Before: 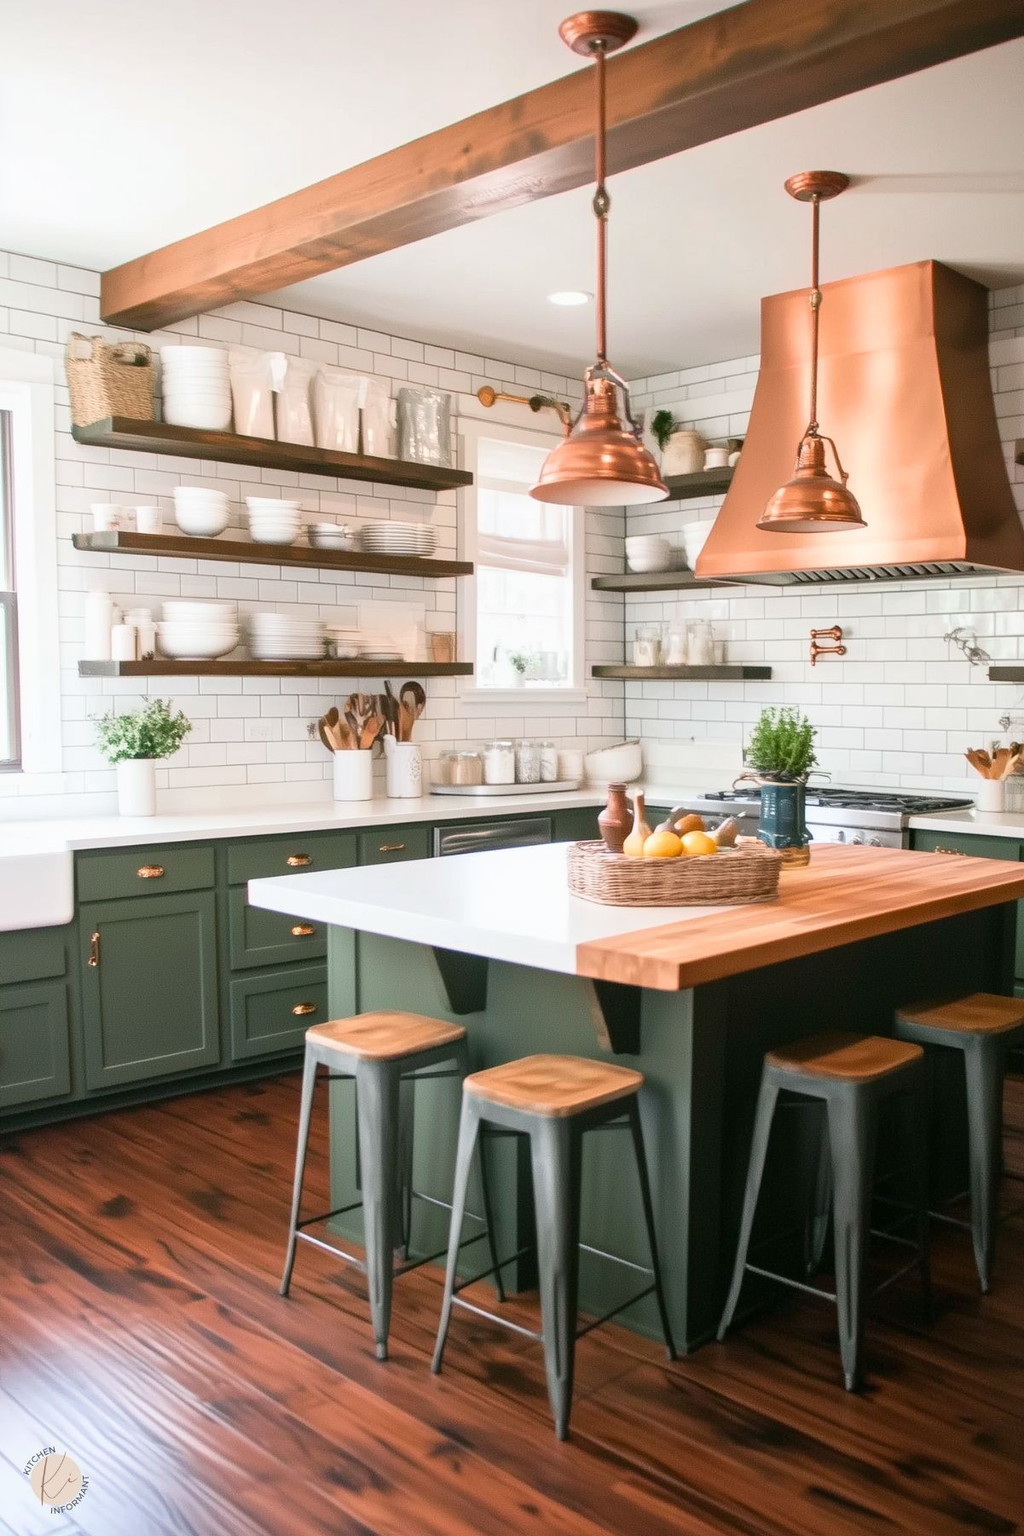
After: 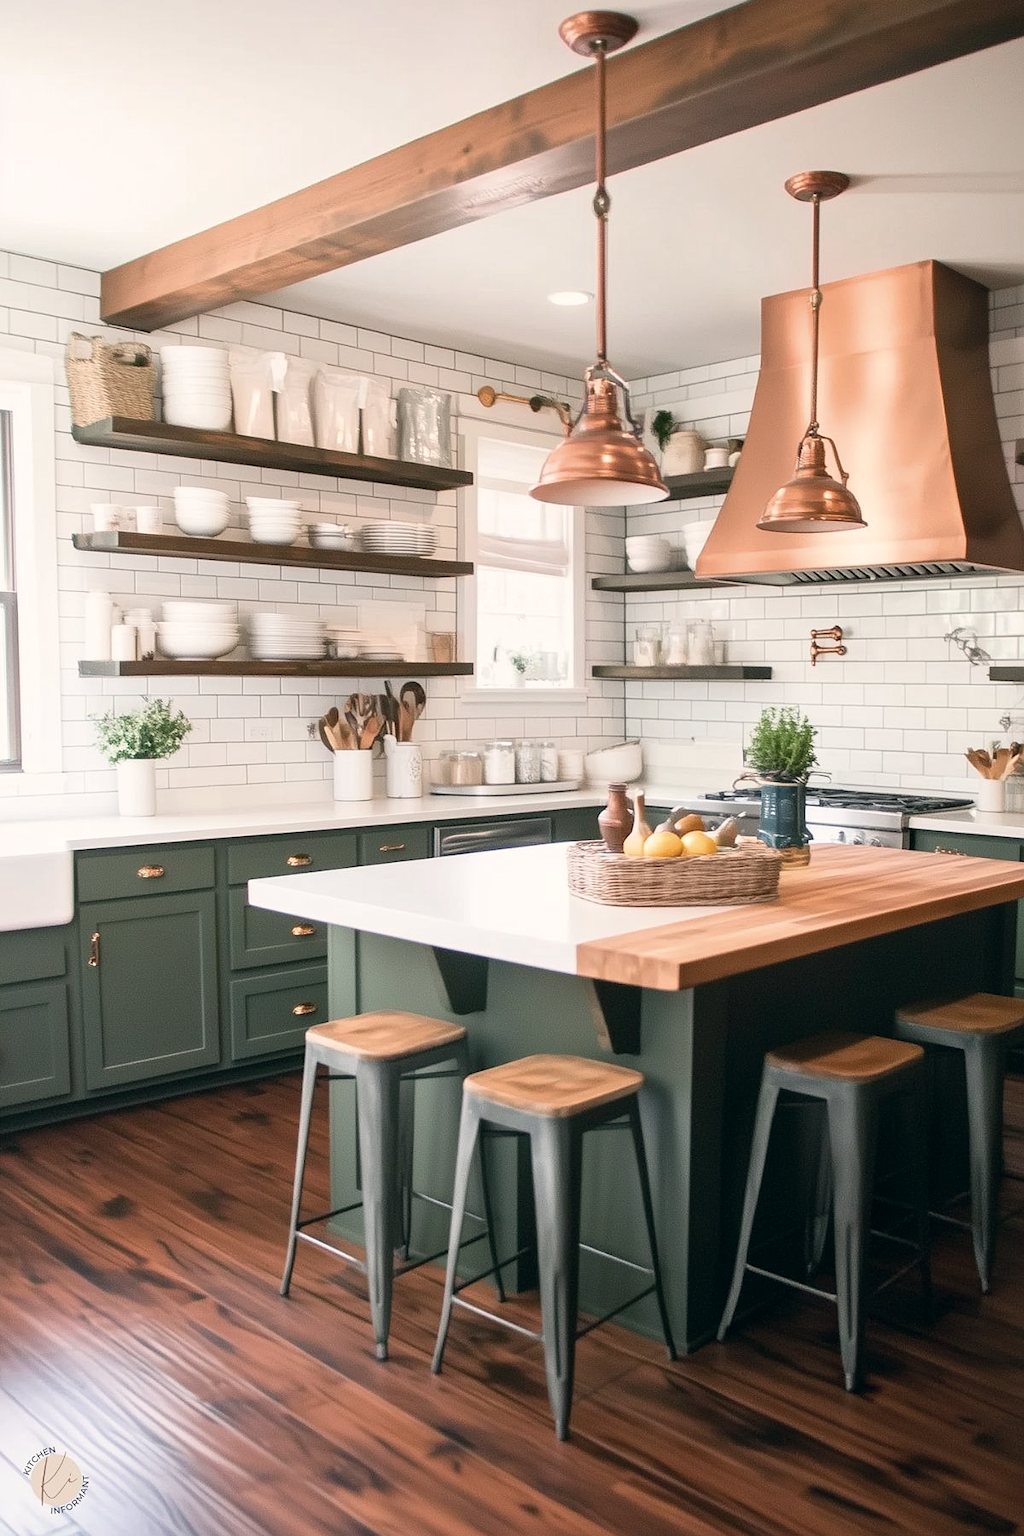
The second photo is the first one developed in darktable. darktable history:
sharpen: radius 1.306, amount 0.29, threshold 0.11
color correction: highlights a* 2.84, highlights b* 5.01, shadows a* -2.21, shadows b* -4.85, saturation 0.778
